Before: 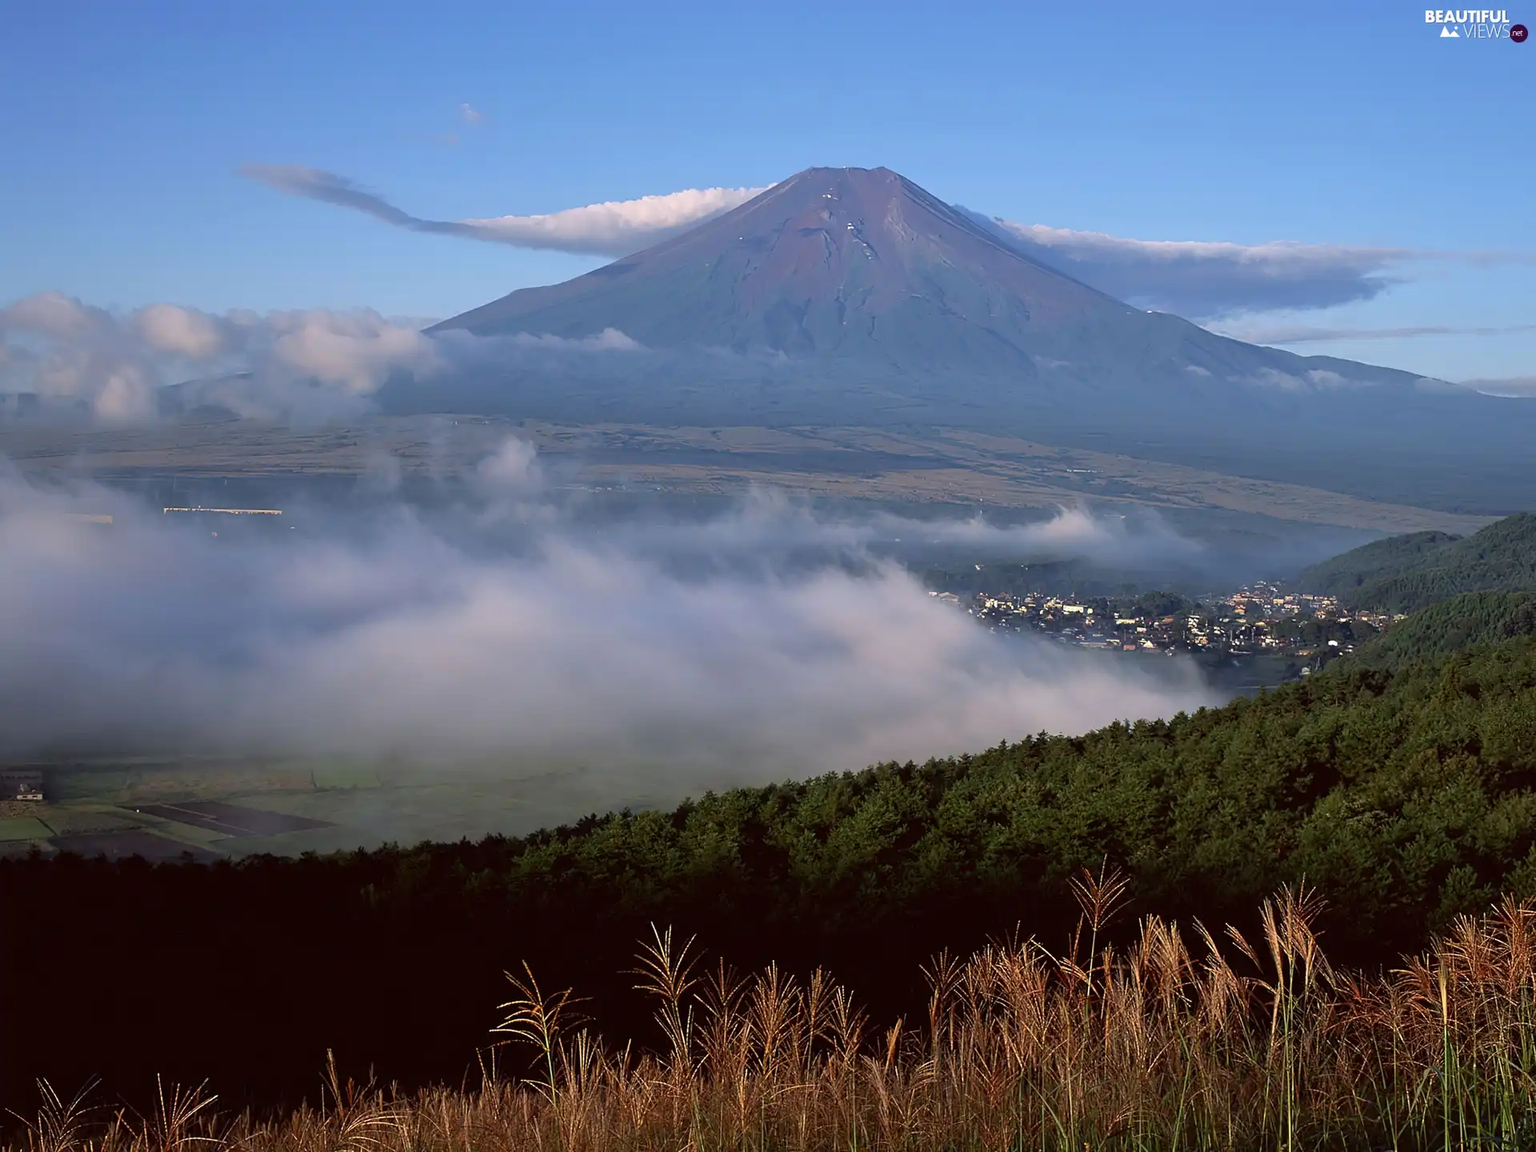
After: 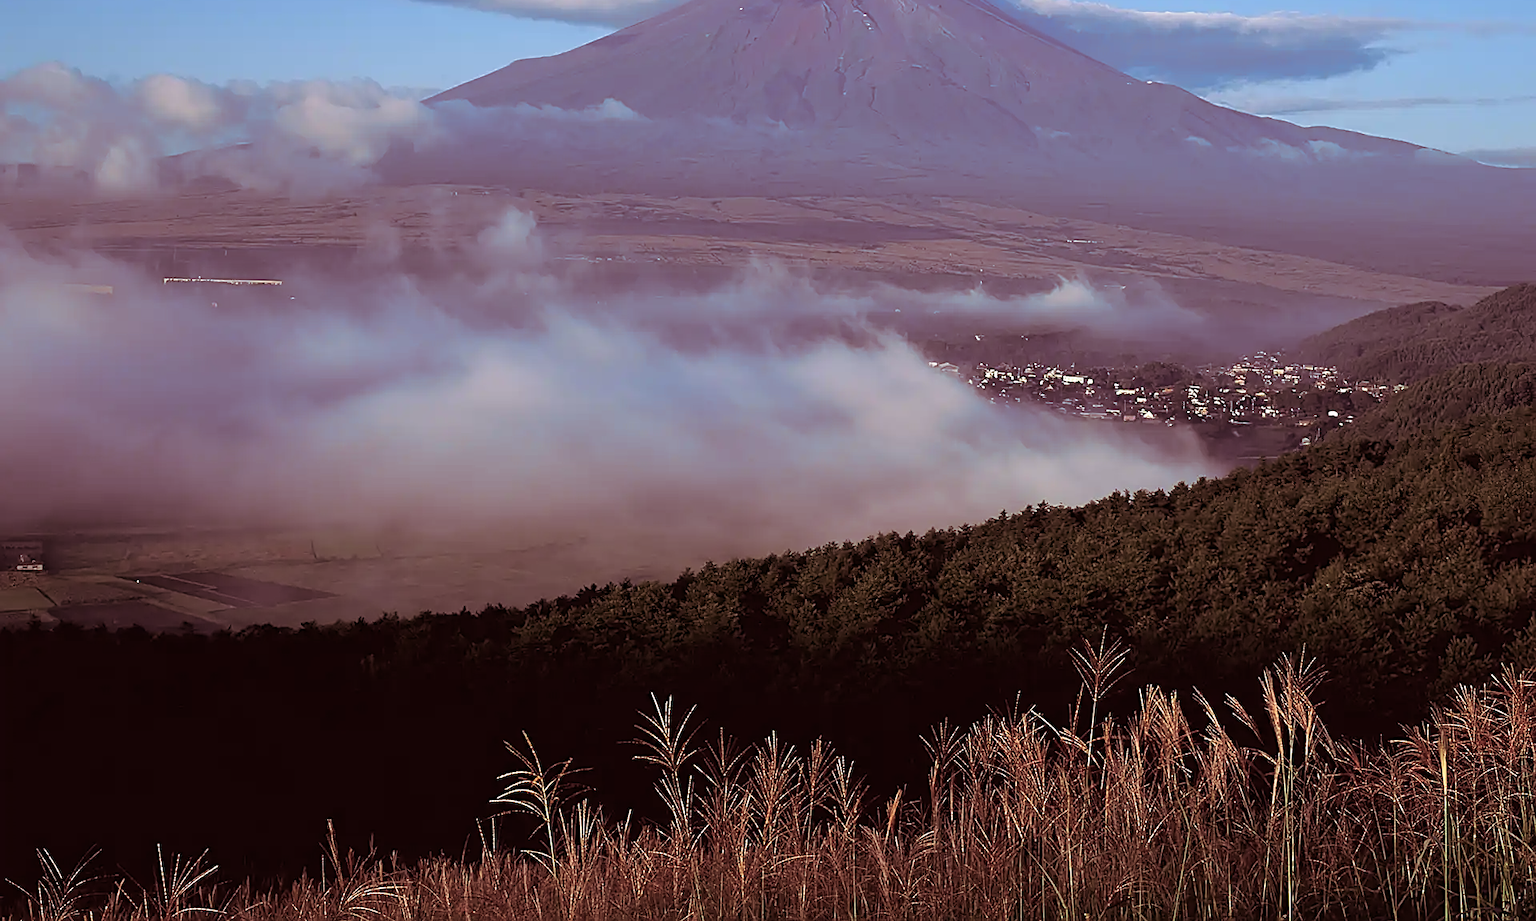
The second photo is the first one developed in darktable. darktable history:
sharpen: on, module defaults
crop and rotate: top 19.998%
split-toning: shadows › hue 360°
